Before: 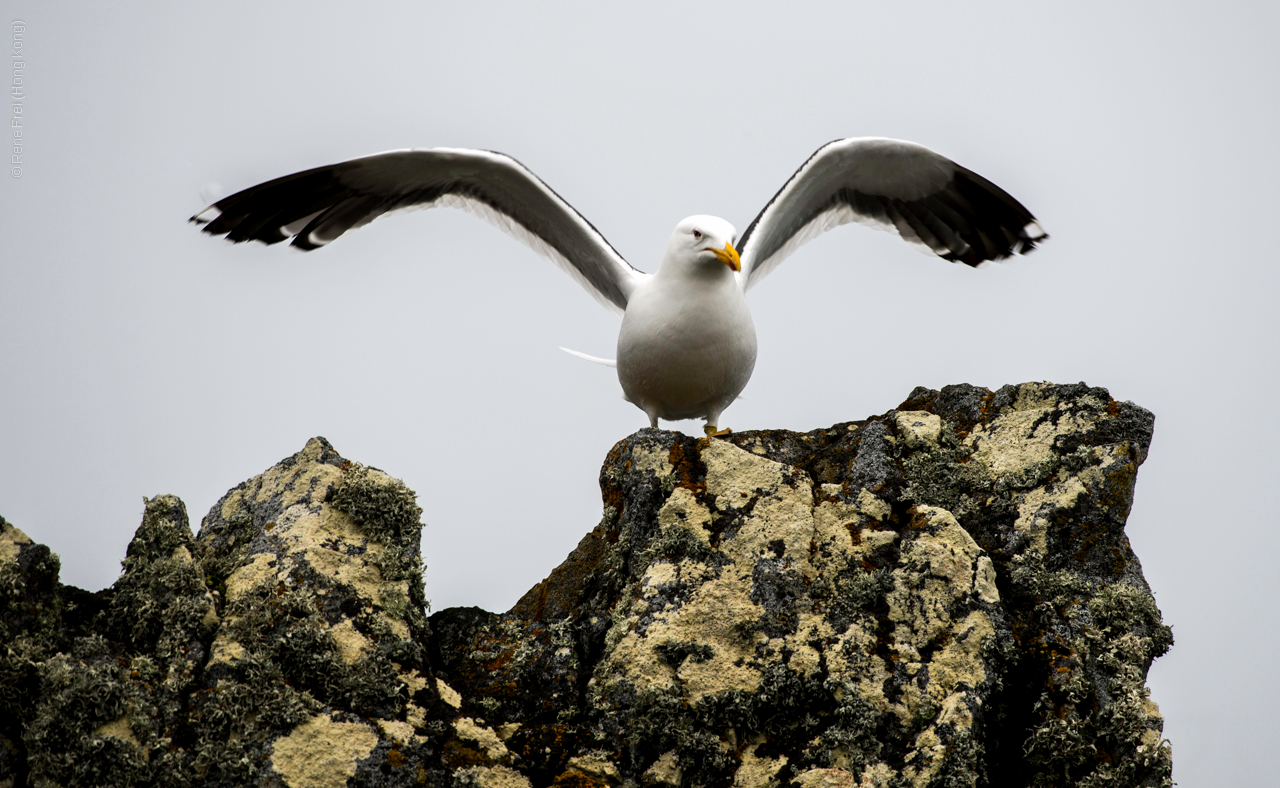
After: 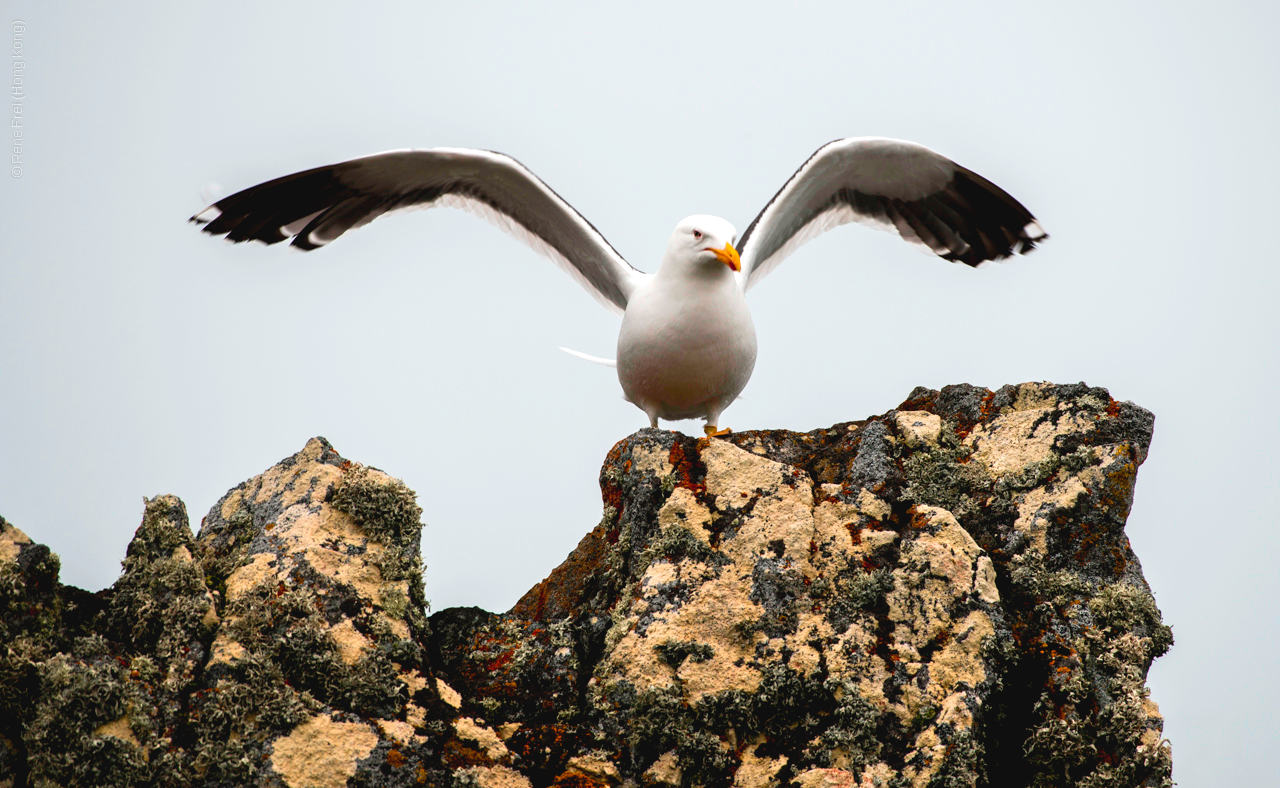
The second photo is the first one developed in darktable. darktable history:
color balance rgb: global offset › luminance 0.48%, global offset › hue 59.71°, perceptual saturation grading › global saturation 0.05%, perceptual brilliance grading › global brilliance 2.787%
